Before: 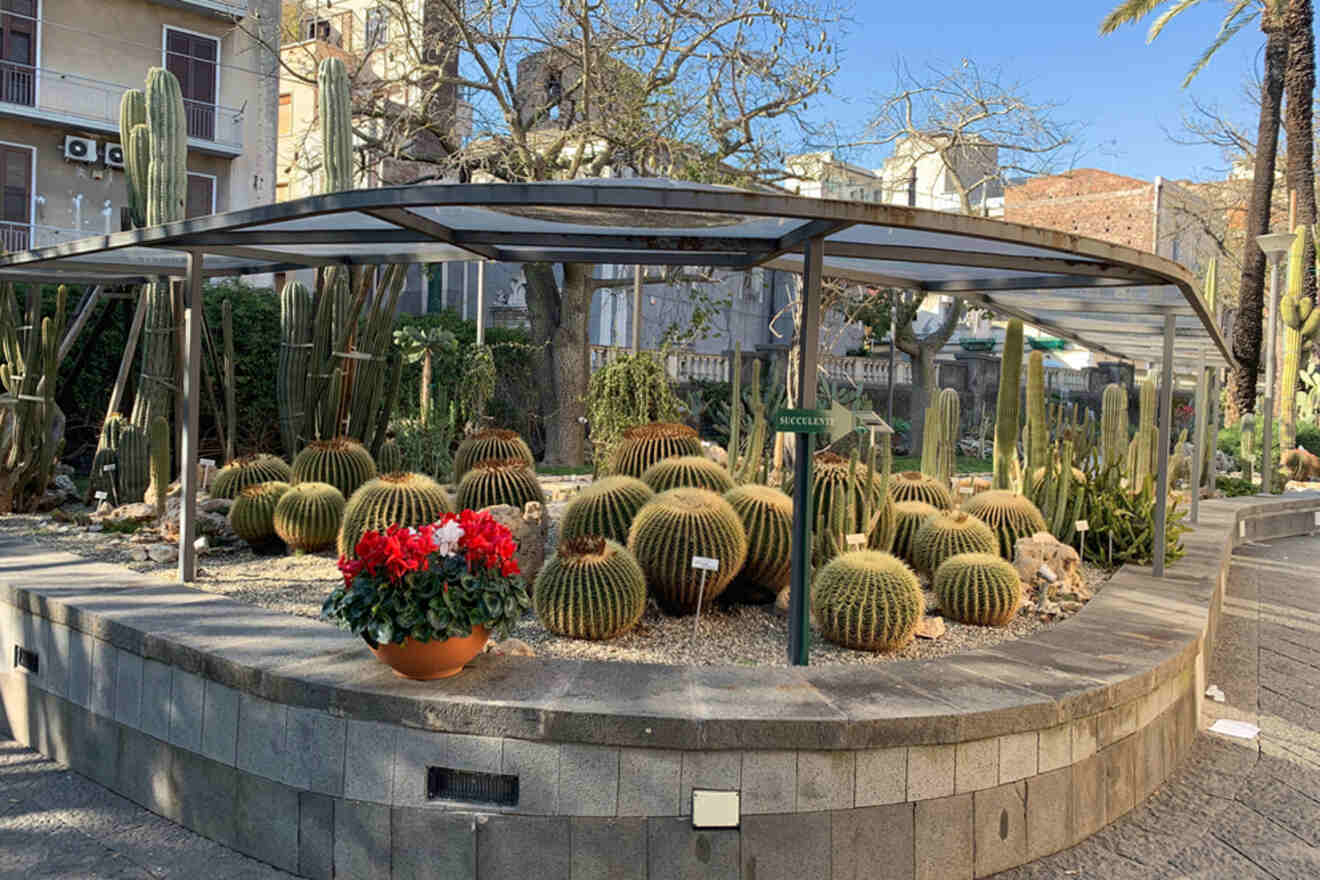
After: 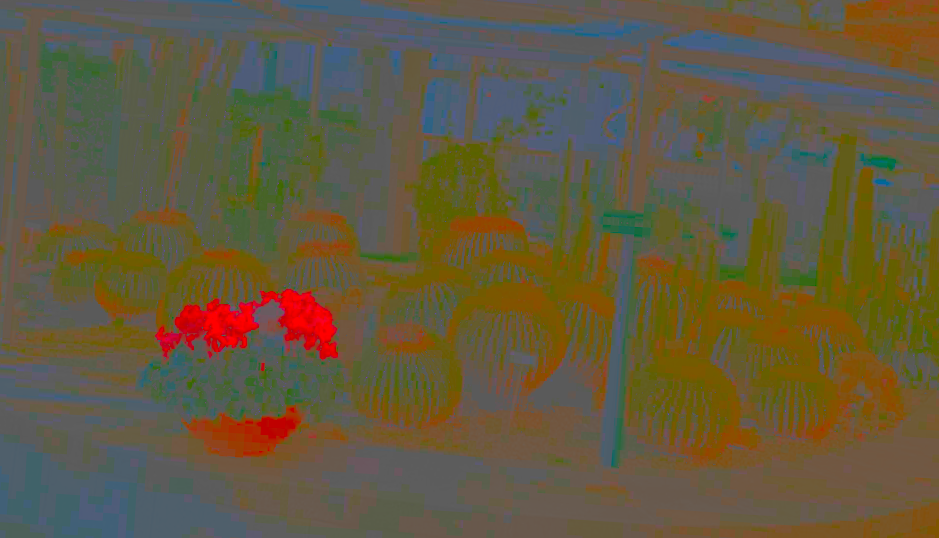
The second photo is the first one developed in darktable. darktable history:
crop and rotate: angle -3.71°, left 9.759%, top 21.08%, right 12.271%, bottom 11.932%
sharpen: on, module defaults
contrast brightness saturation: contrast -0.977, brightness -0.172, saturation 0.752
filmic rgb: black relative exposure -11.38 EV, white relative exposure 3.23 EV, hardness 6.74
